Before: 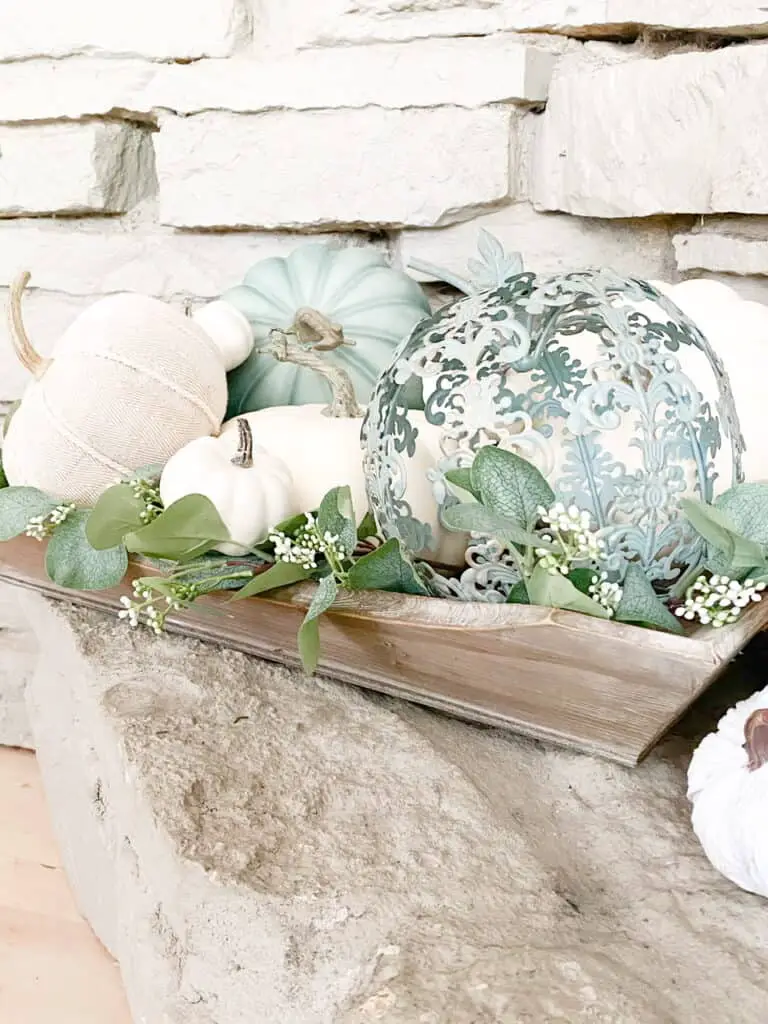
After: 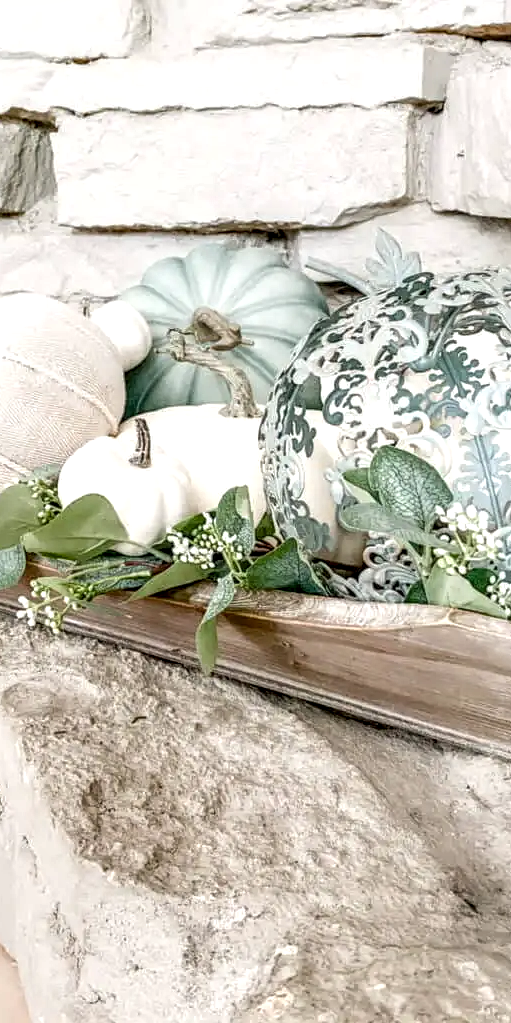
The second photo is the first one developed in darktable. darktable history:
local contrast: highlights 0%, shadows 0%, detail 182%
crop and rotate: left 13.342%, right 19.991%
